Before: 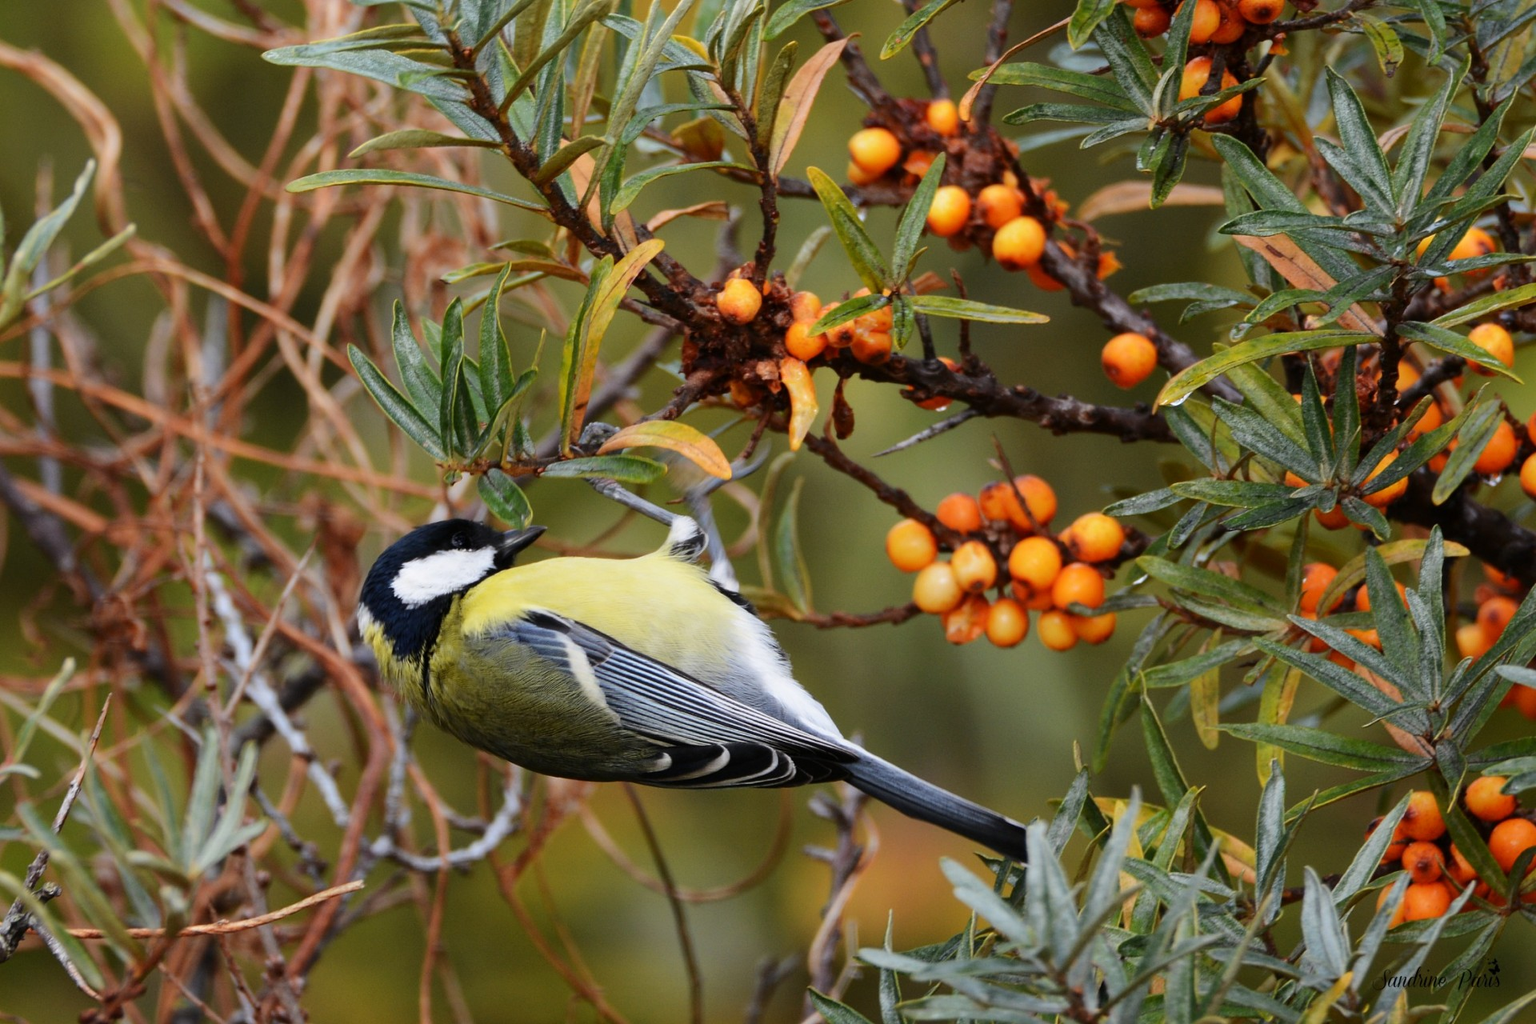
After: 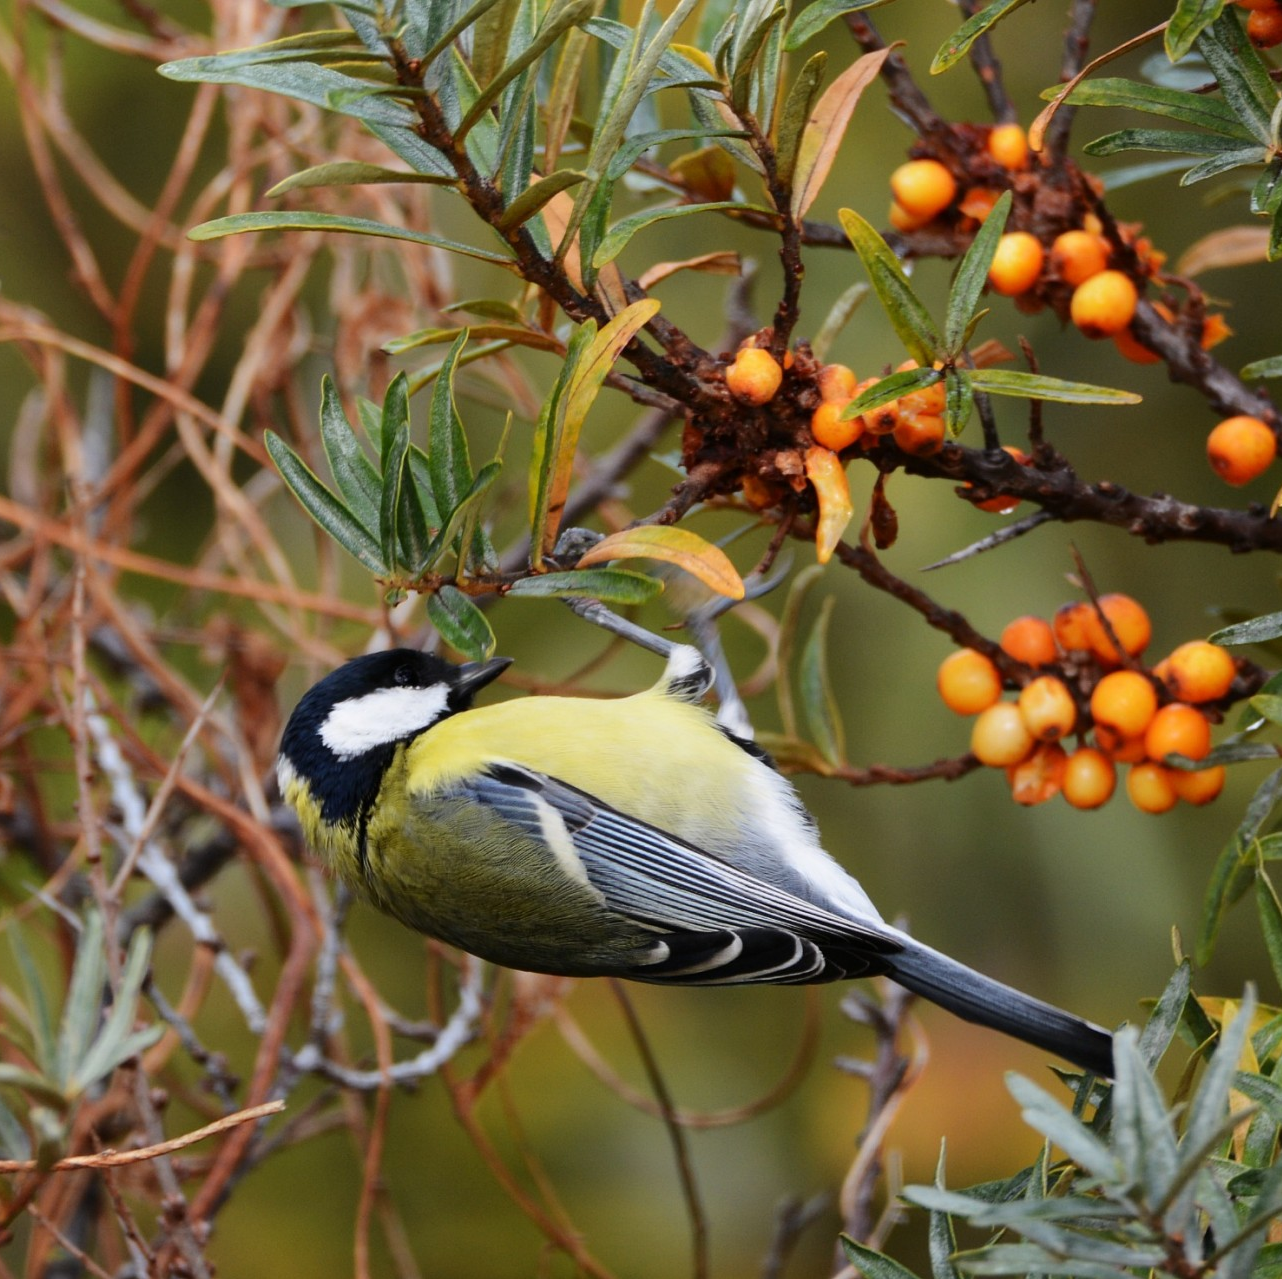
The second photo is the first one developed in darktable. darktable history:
crop and rotate: left 8.872%, right 24.354%
